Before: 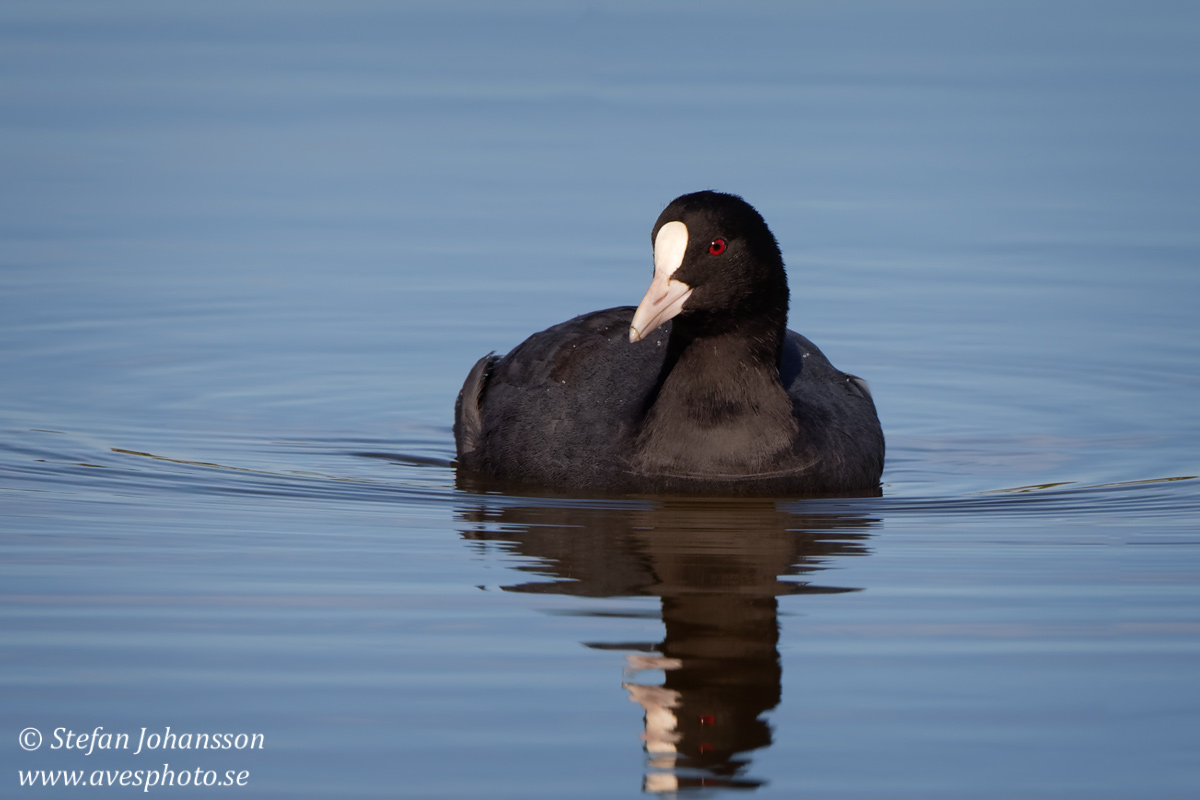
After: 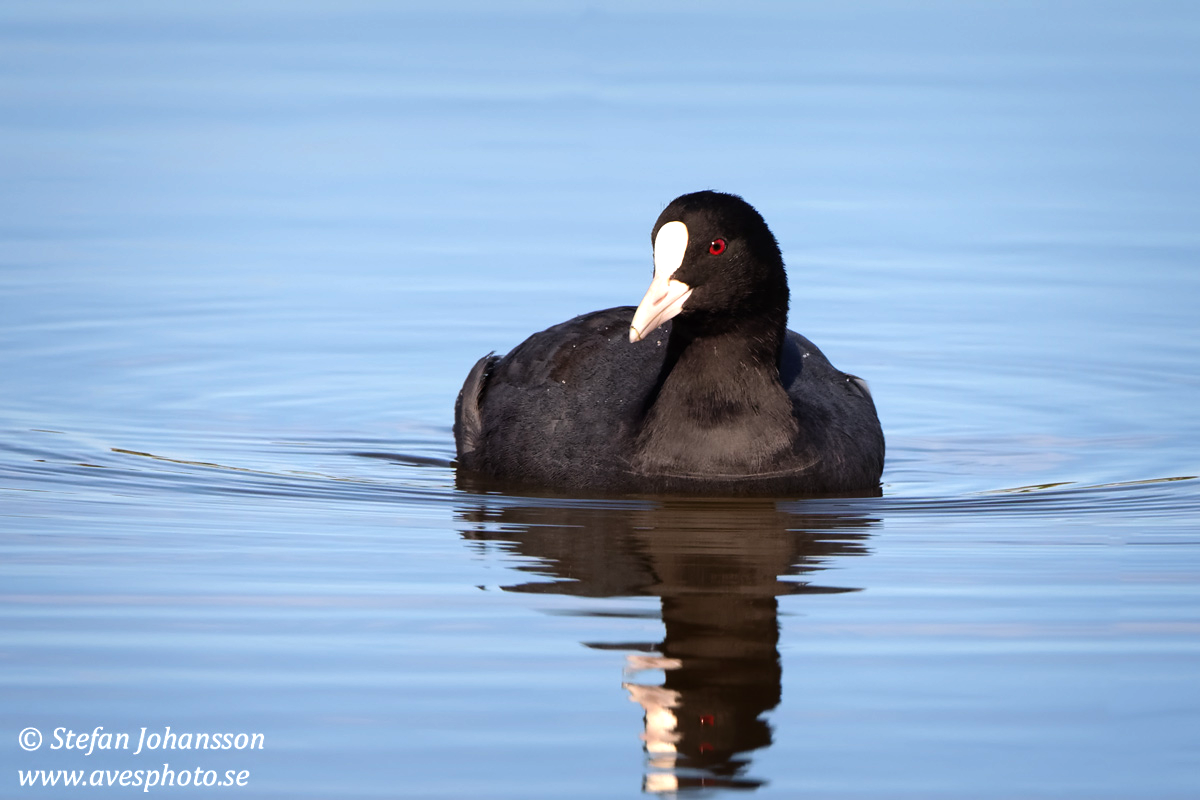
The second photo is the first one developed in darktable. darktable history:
exposure: exposure 0.657 EV, compensate highlight preservation false
tone equalizer: -8 EV -0.417 EV, -7 EV -0.389 EV, -6 EV -0.333 EV, -5 EV -0.222 EV, -3 EV 0.222 EV, -2 EV 0.333 EV, -1 EV 0.389 EV, +0 EV 0.417 EV, edges refinement/feathering 500, mask exposure compensation -1.57 EV, preserve details no
